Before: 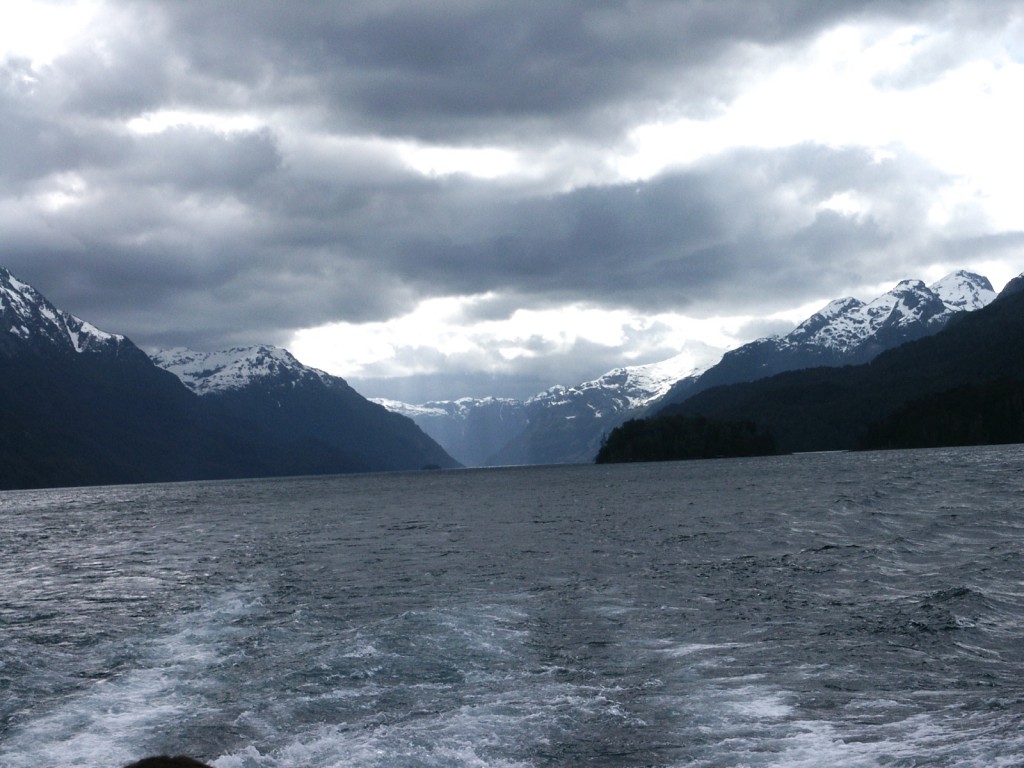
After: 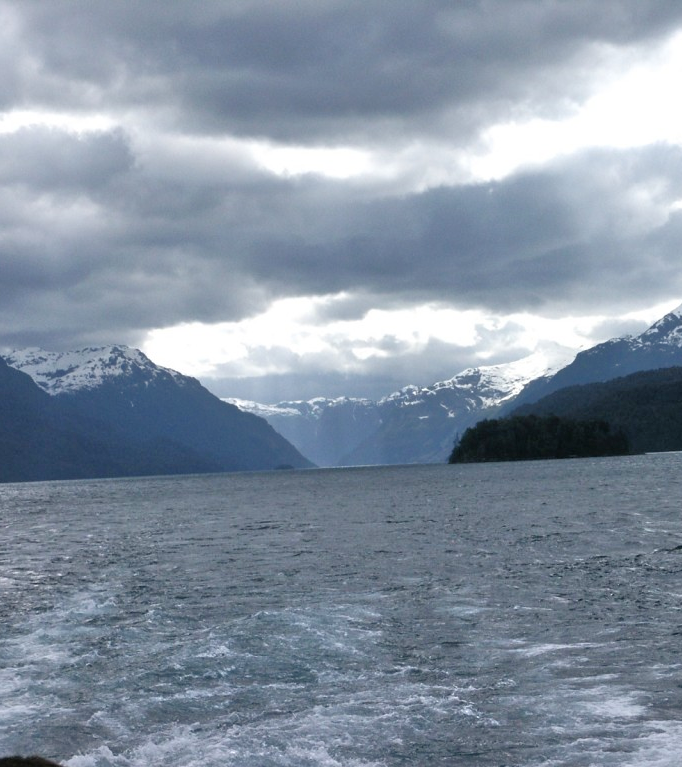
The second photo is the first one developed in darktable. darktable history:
tone equalizer: -7 EV 0.163 EV, -6 EV 0.586 EV, -5 EV 1.13 EV, -4 EV 1.31 EV, -3 EV 1.15 EV, -2 EV 0.6 EV, -1 EV 0.149 EV
crop and rotate: left 14.378%, right 18.941%
